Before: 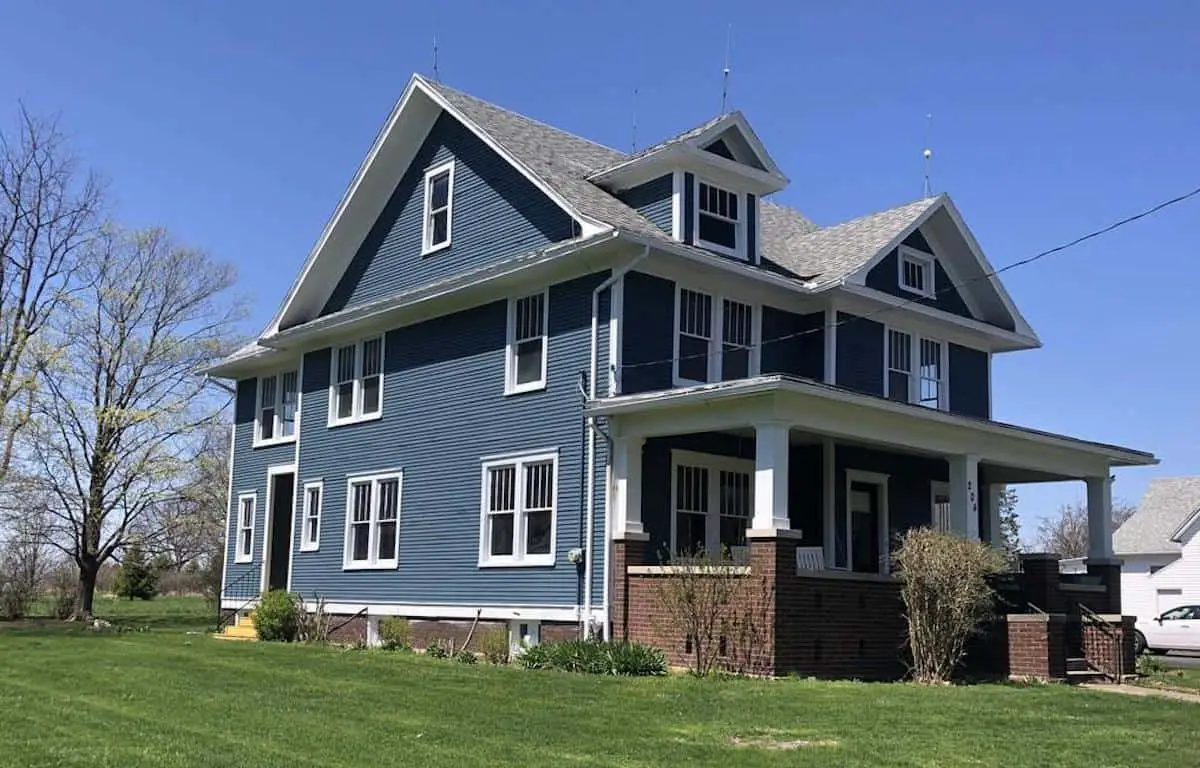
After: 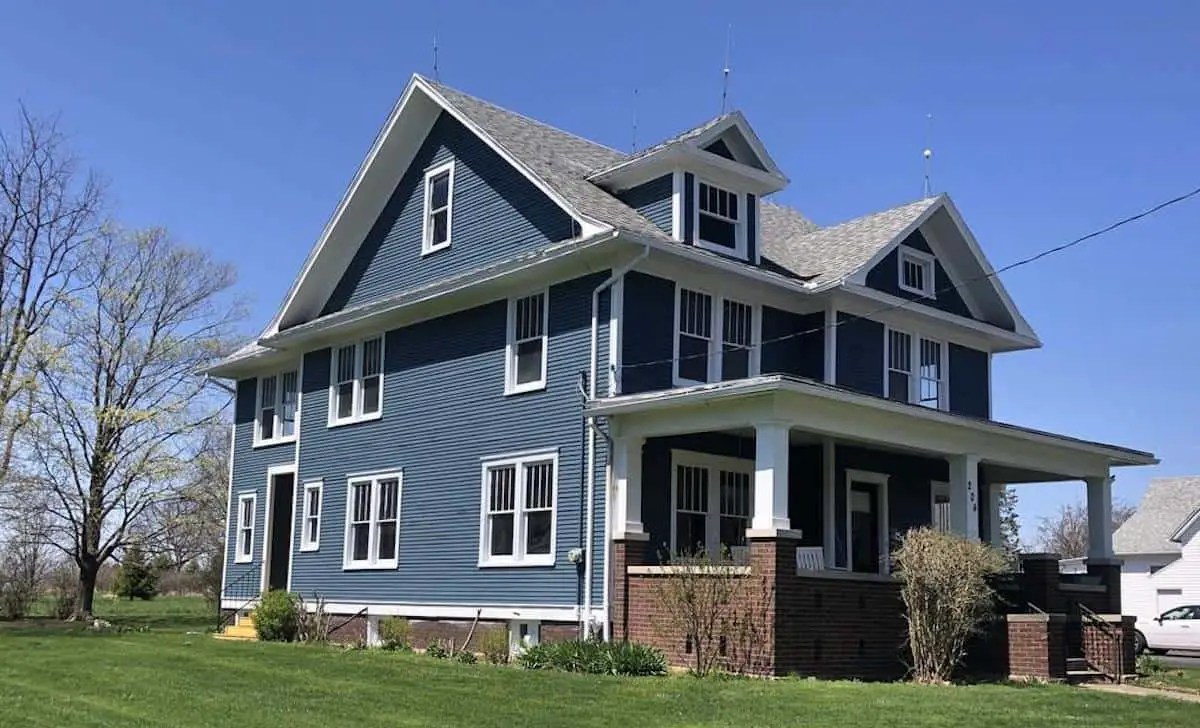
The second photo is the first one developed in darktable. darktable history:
crop and rotate: top 0%, bottom 5.097%
shadows and highlights: low approximation 0.01, soften with gaussian
